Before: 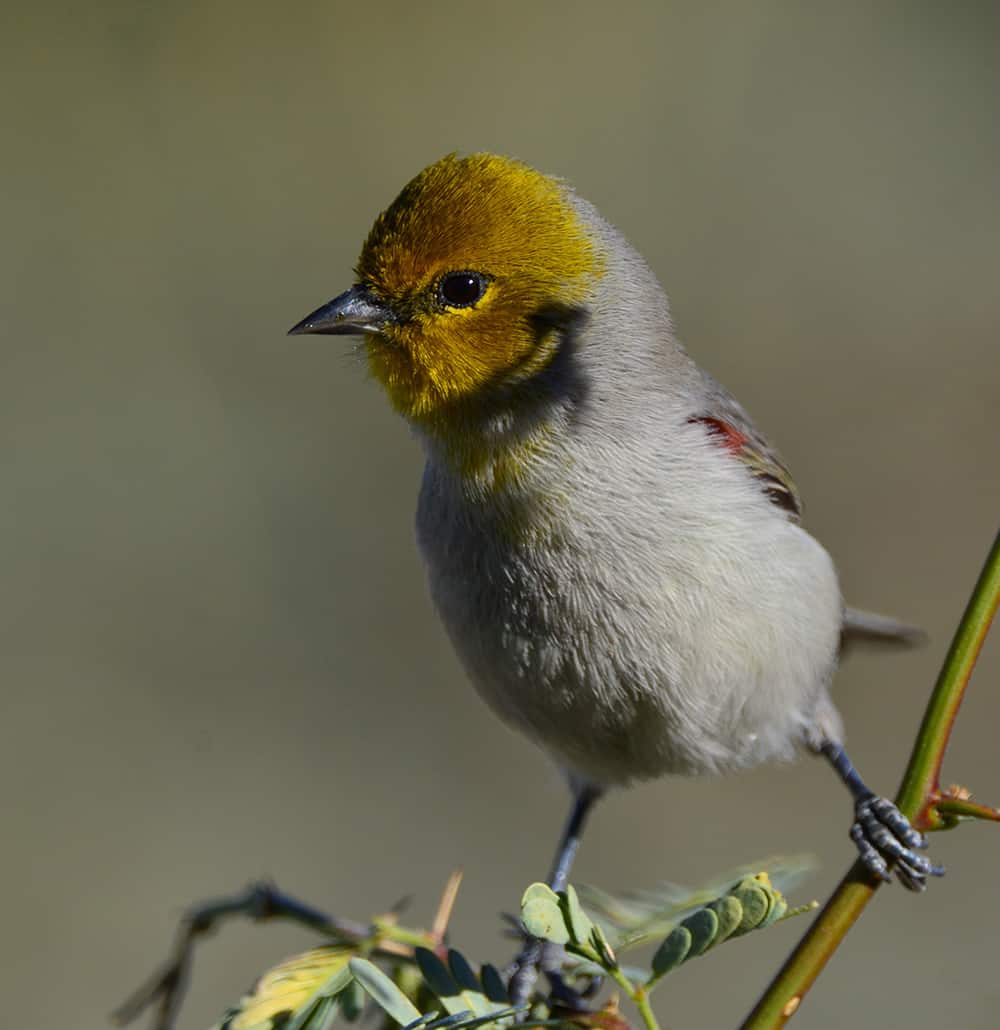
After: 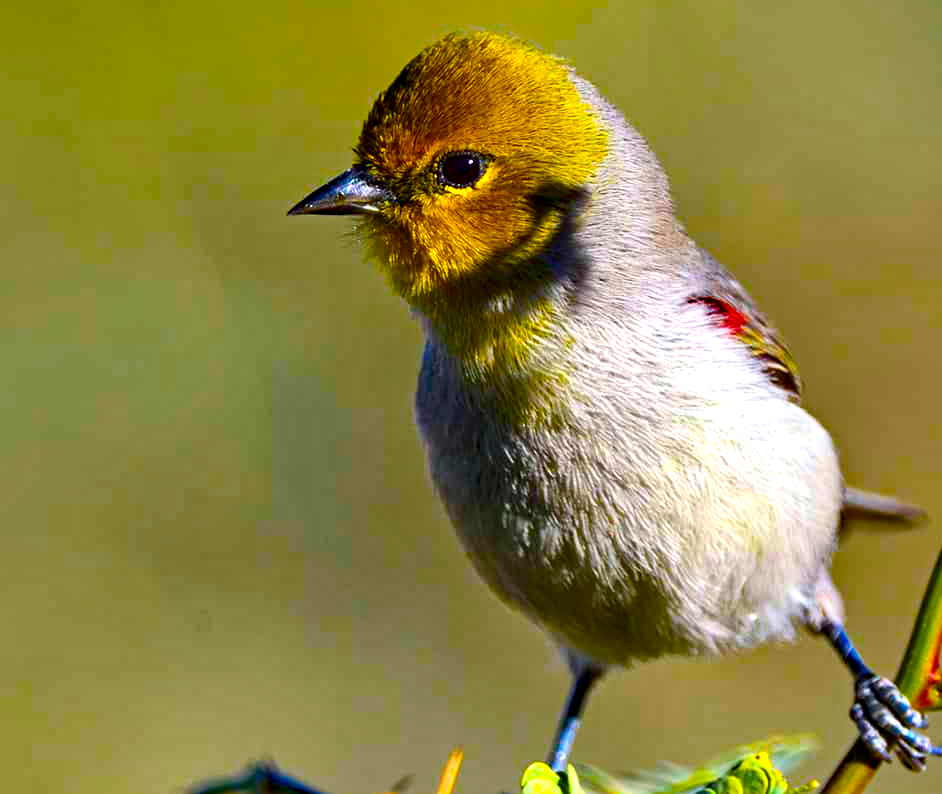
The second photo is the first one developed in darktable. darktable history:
color balance rgb: perceptual saturation grading › global saturation 100%
levels: levels [0, 0.476, 0.951]
exposure: exposure 0.781 EV, compensate highlight preservation false
white balance: red 1.009, blue 1.027
haze removal: strength 0.29, distance 0.25, compatibility mode true, adaptive false
color correction: saturation 1.32
crop and rotate: angle 0.03°, top 11.643%, right 5.651%, bottom 11.189%
local contrast: mode bilateral grid, contrast 25, coarseness 60, detail 151%, midtone range 0.2
